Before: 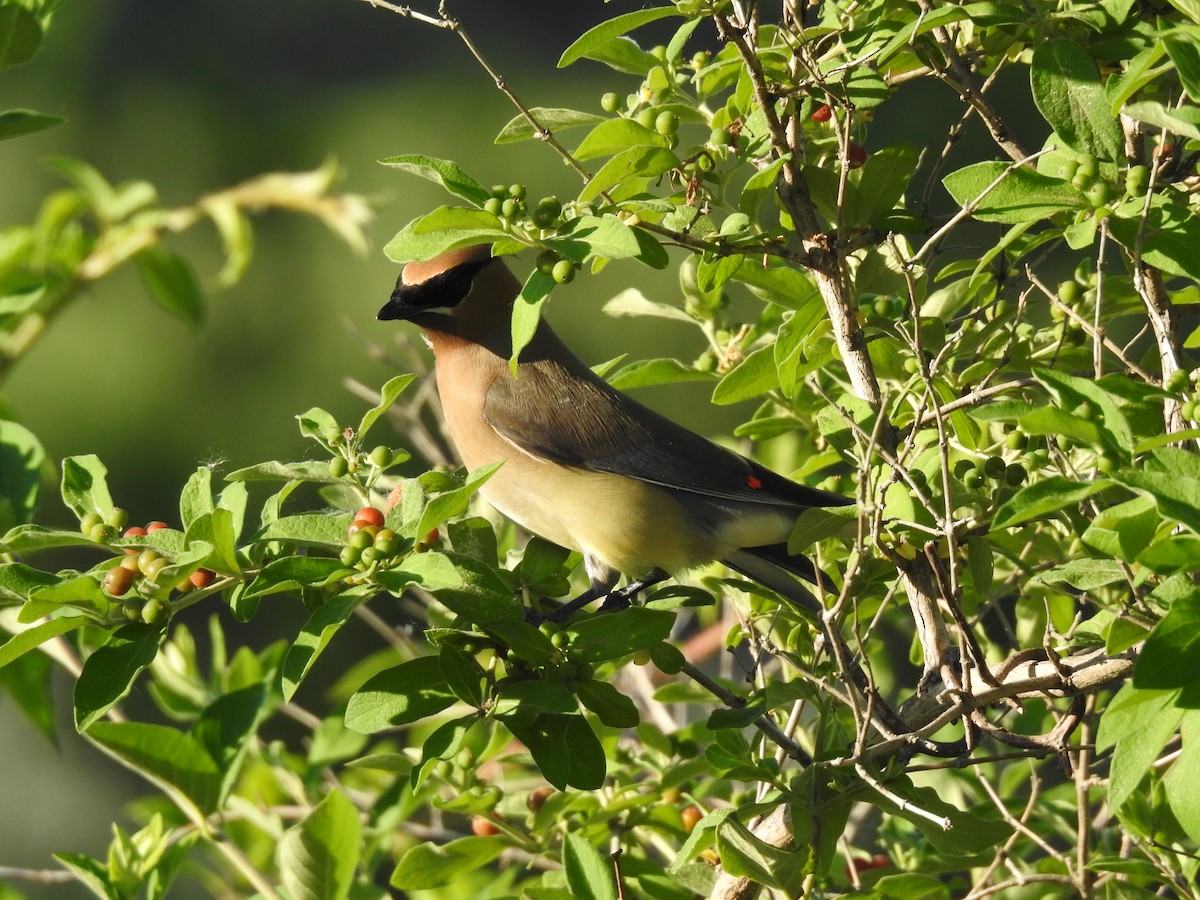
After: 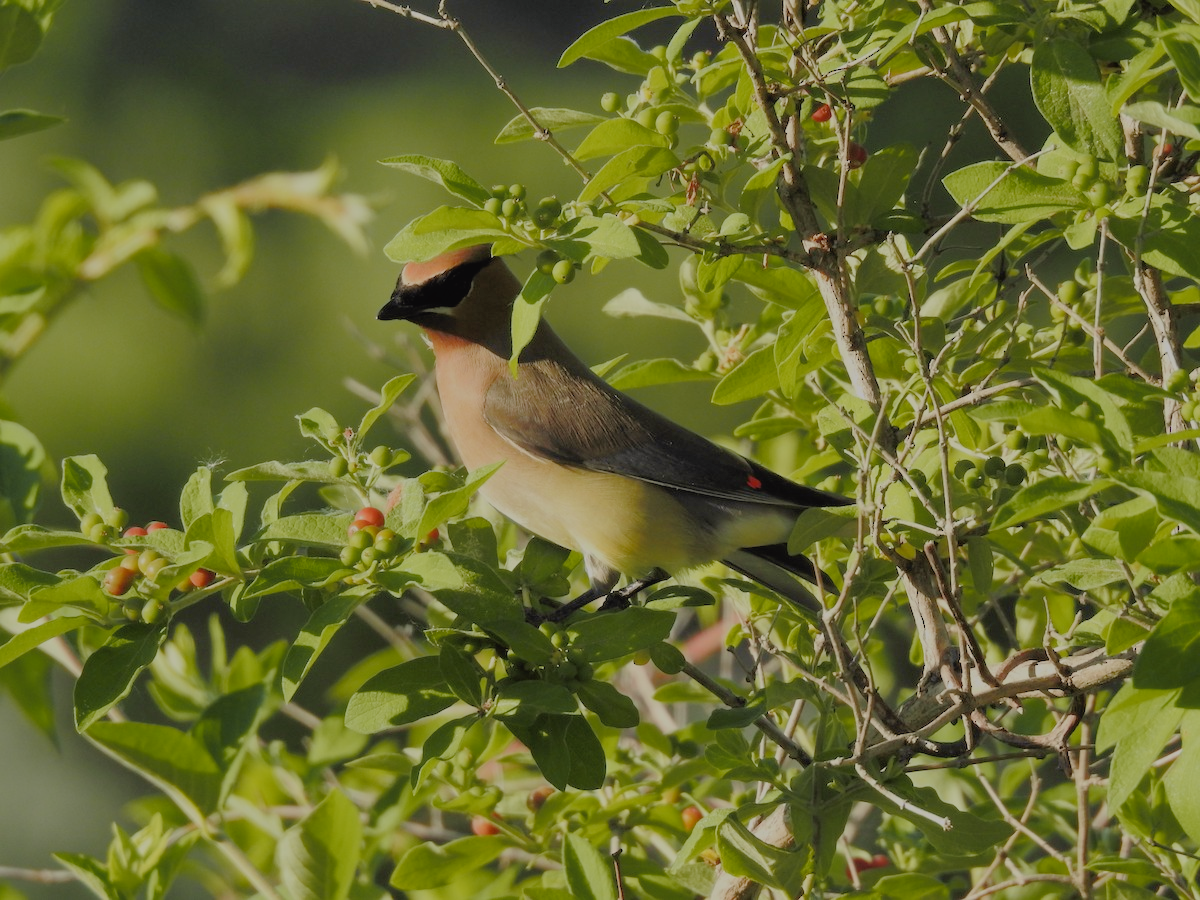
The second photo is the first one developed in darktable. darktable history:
tone curve: curves: ch0 [(0, 0.024) (0.119, 0.146) (0.474, 0.464) (0.718, 0.721) (0.817, 0.839) (1, 0.998)]; ch1 [(0, 0) (0.377, 0.416) (0.439, 0.451) (0.477, 0.477) (0.501, 0.503) (0.538, 0.544) (0.58, 0.602) (0.664, 0.676) (0.783, 0.804) (1, 1)]; ch2 [(0, 0) (0.38, 0.405) (0.463, 0.456) (0.498, 0.497) (0.524, 0.535) (0.578, 0.576) (0.648, 0.665) (1, 1)], color space Lab, independent channels, preserve colors none
filmic rgb: black relative exposure -6.99 EV, white relative exposure 5.96 EV, target black luminance 0%, hardness 2.77, latitude 61.99%, contrast 0.692, highlights saturation mix 10.49%, shadows ↔ highlights balance -0.07%
